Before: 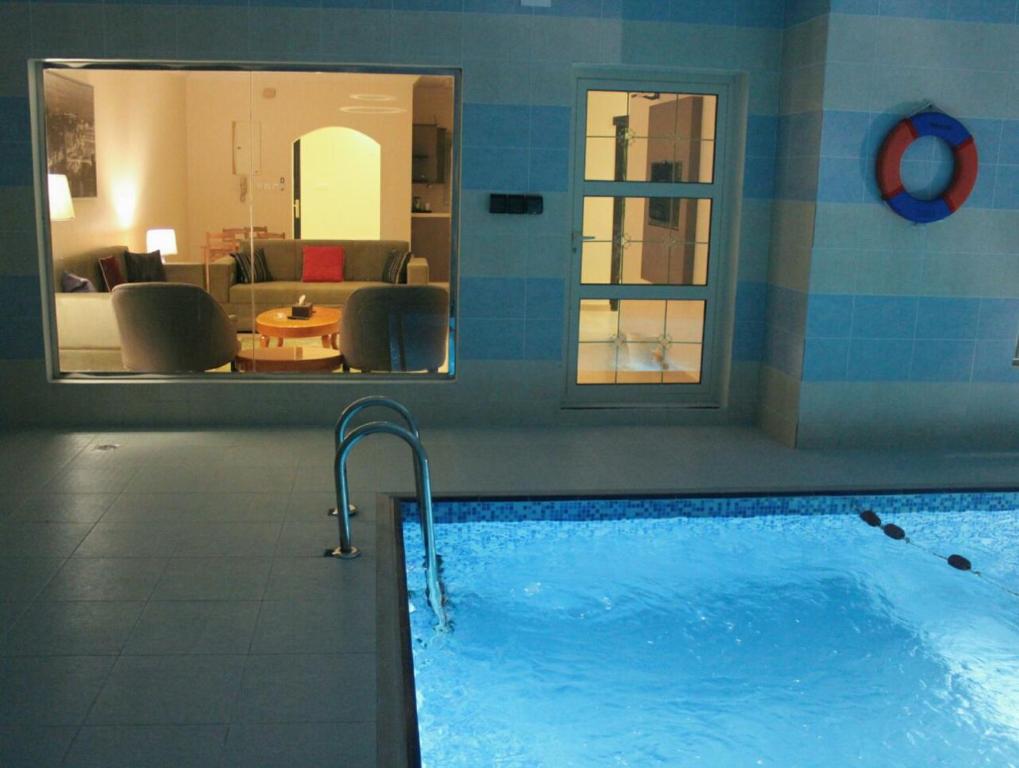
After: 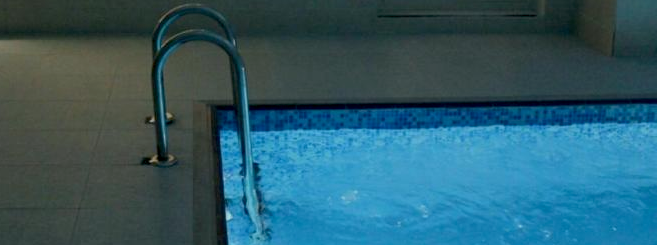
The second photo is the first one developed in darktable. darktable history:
exposure: black level correction 0.011, exposure -0.477 EV, compensate highlight preservation false
crop: left 18.045%, top 51.118%, right 17.465%, bottom 16.877%
